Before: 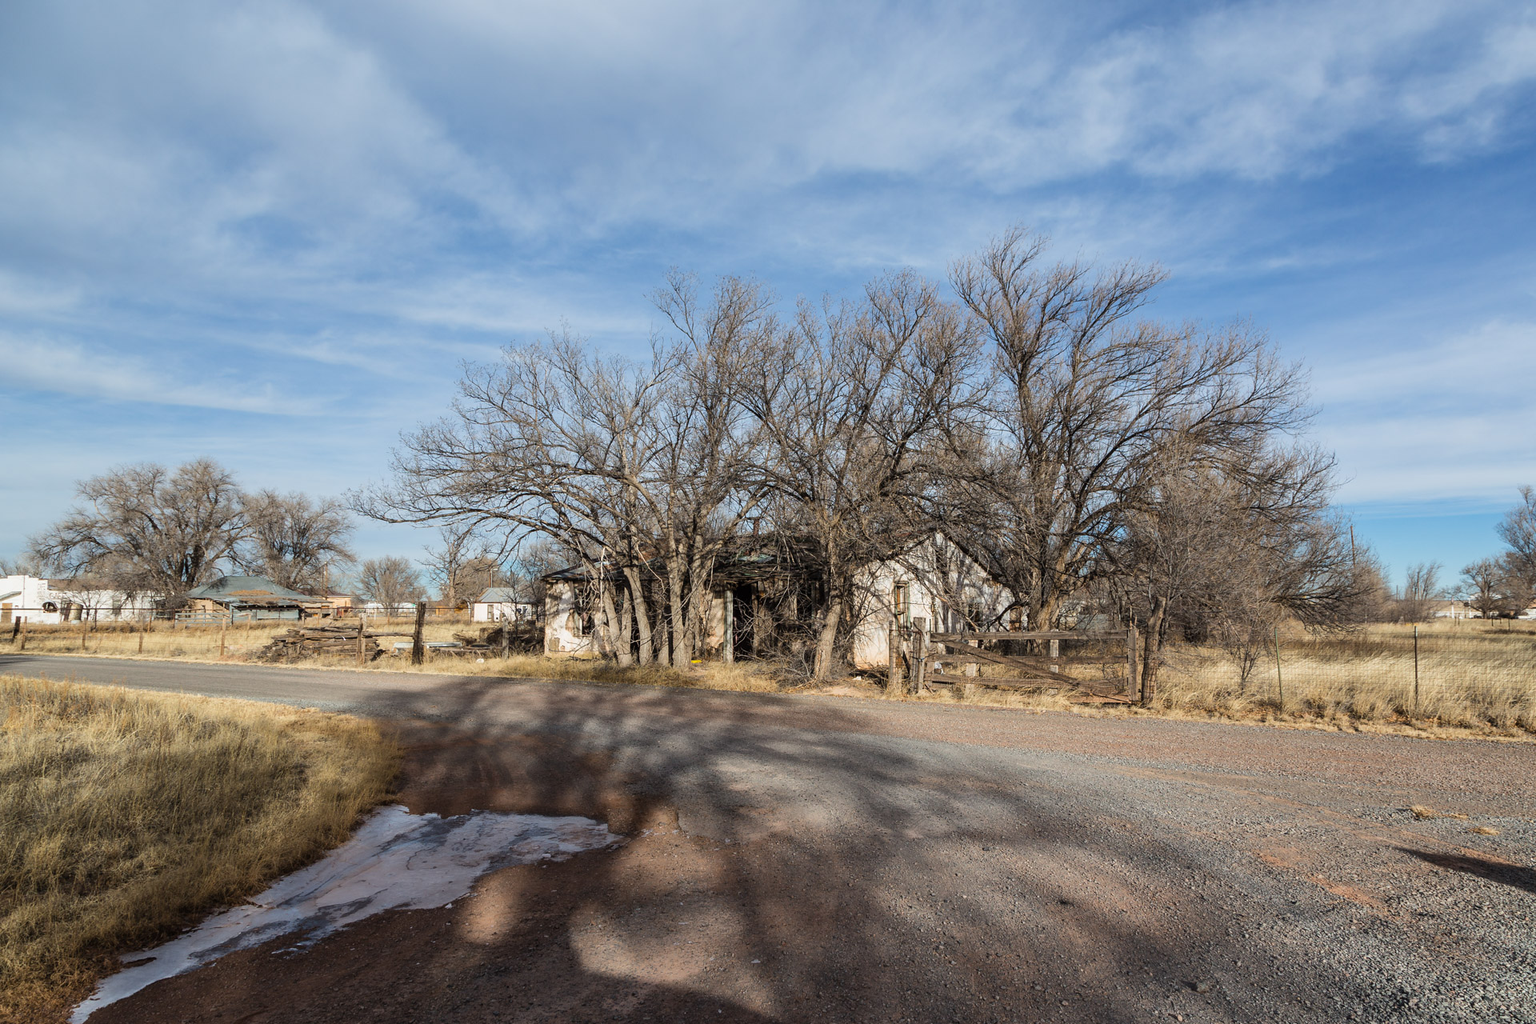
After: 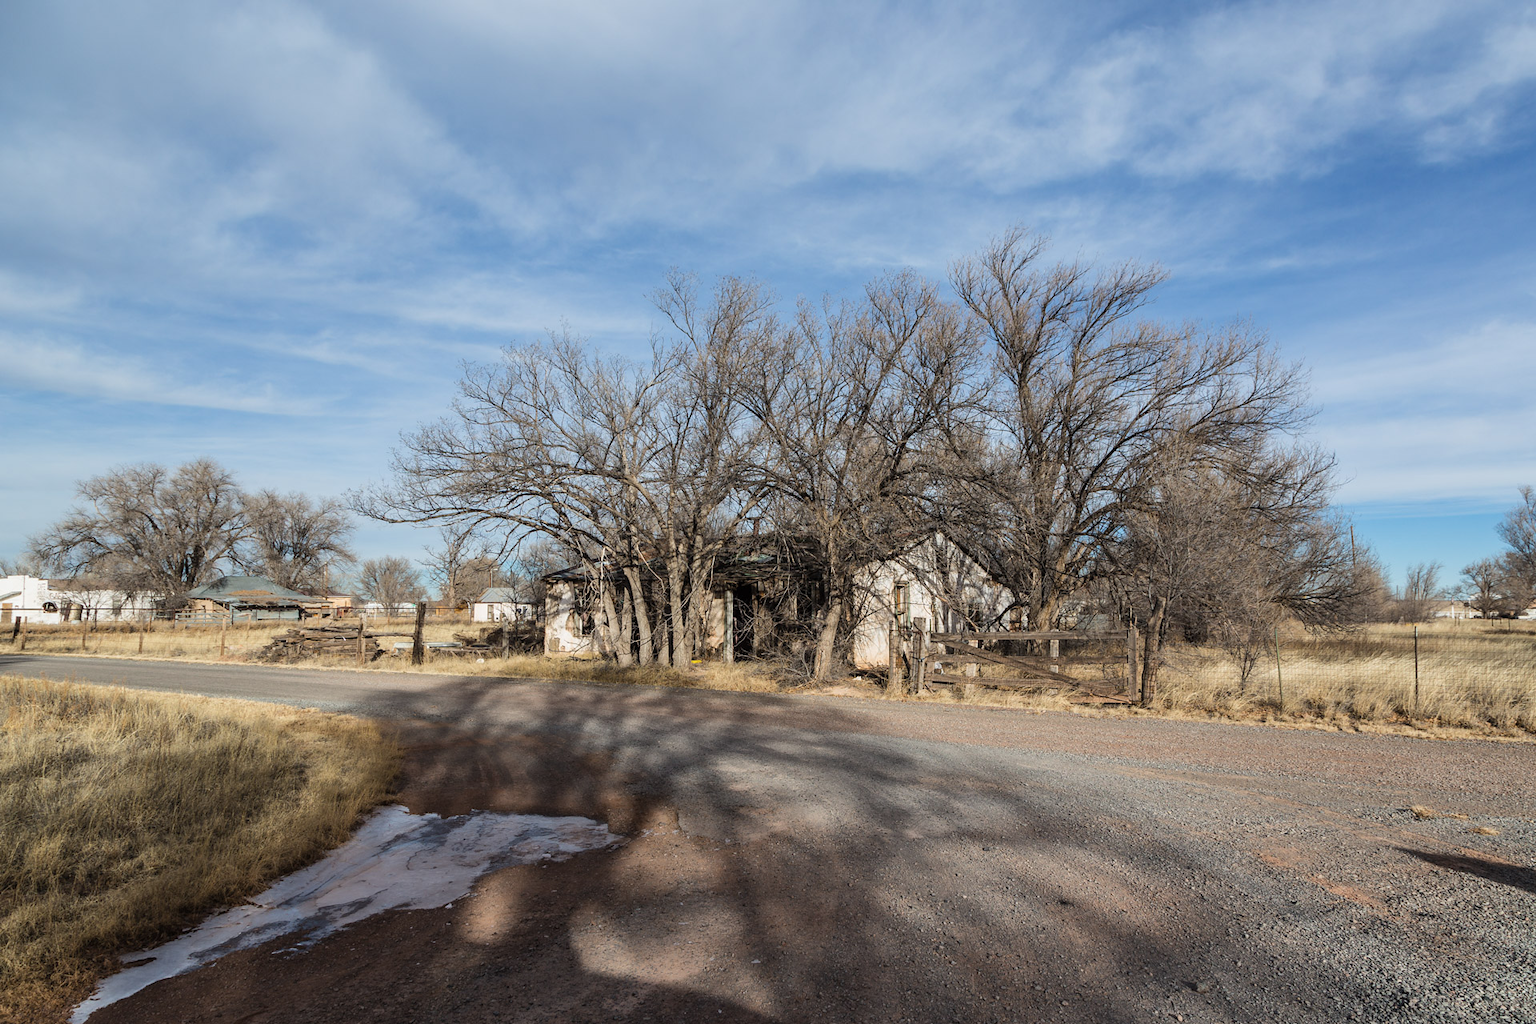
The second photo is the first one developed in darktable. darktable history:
rotate and perspective: automatic cropping original format, crop left 0, crop top 0
color zones: curves: ch1 [(0, 0.469) (0.01, 0.469) (0.12, 0.446) (0.248, 0.469) (0.5, 0.5) (0.748, 0.5) (0.99, 0.469) (1, 0.469)]
